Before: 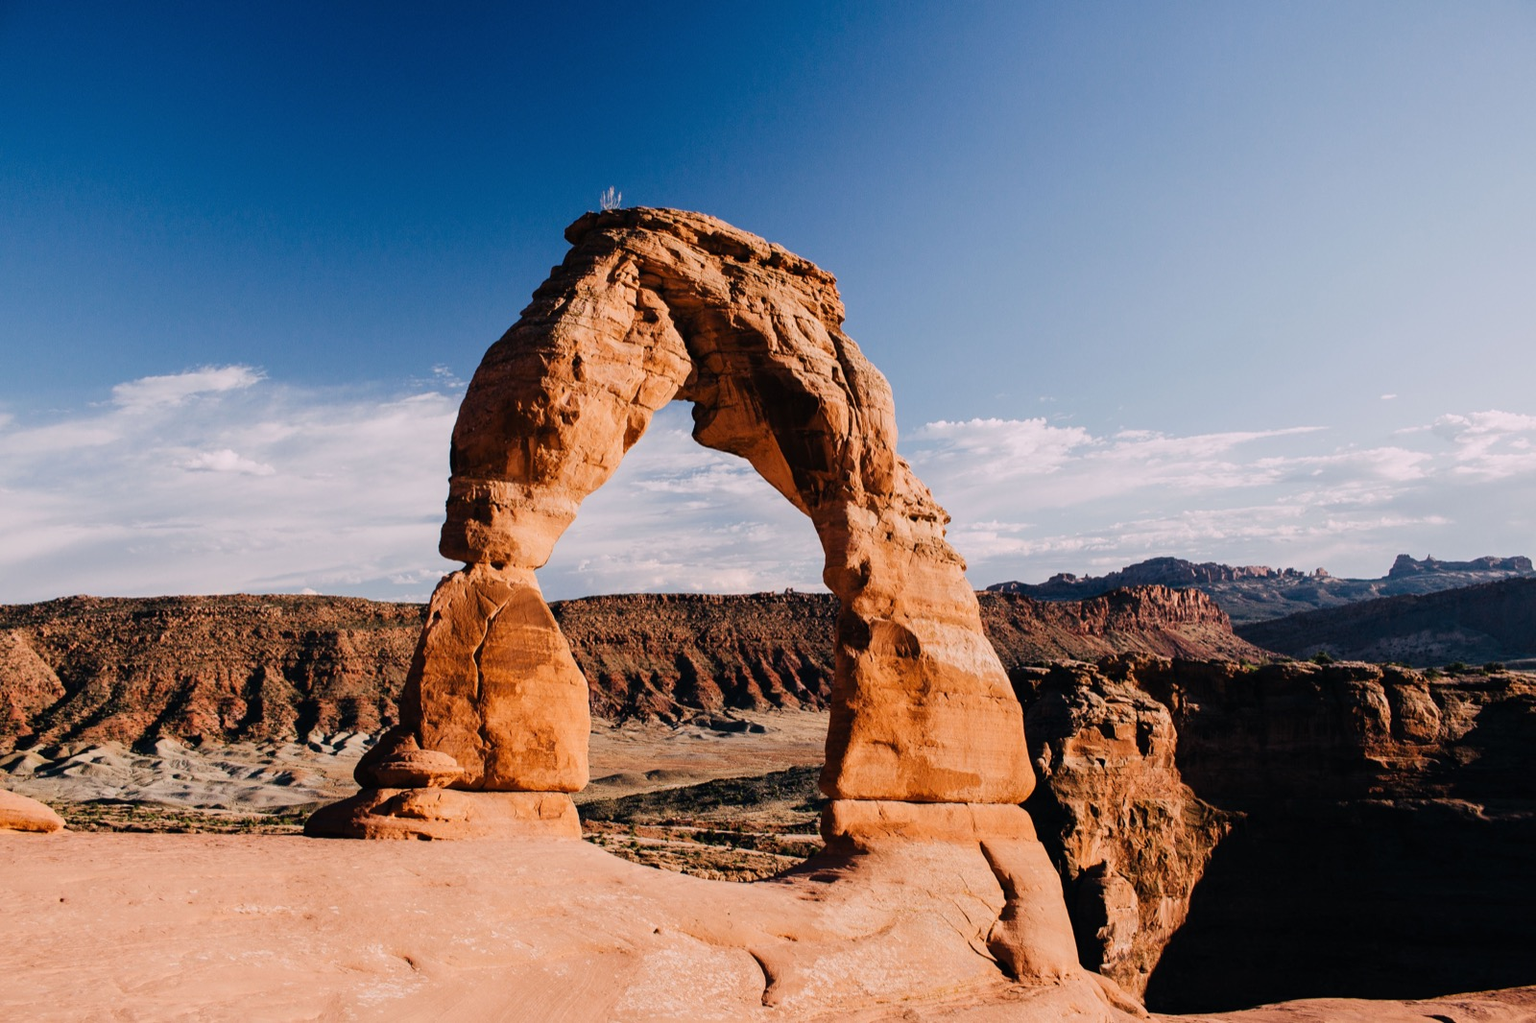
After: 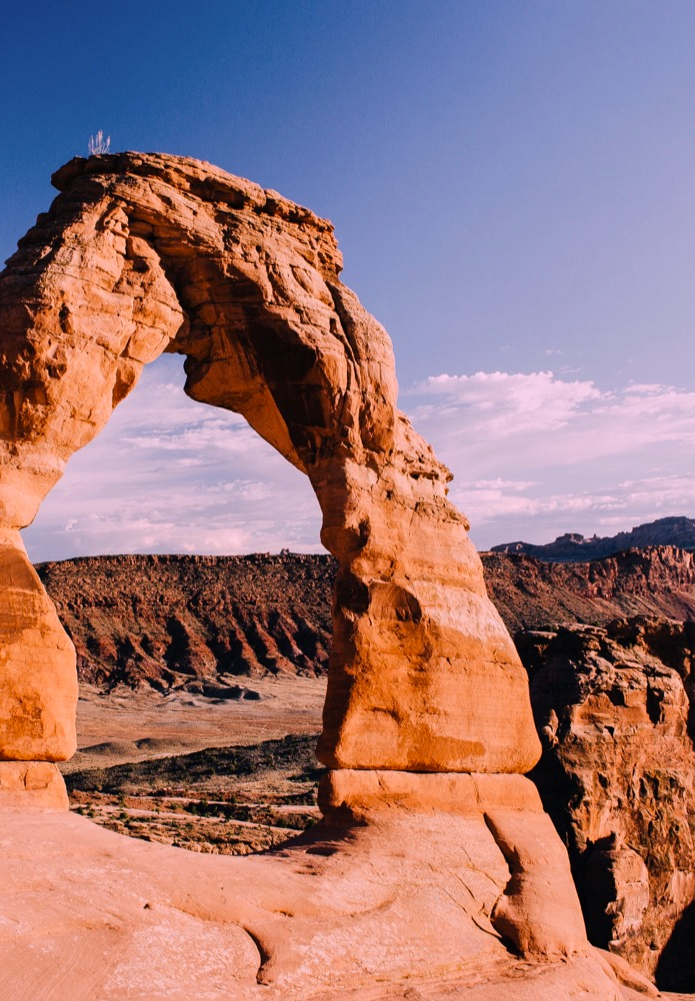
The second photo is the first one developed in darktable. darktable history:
exposure: compensate highlight preservation false
crop: left 33.577%, top 6.03%, right 22.943%
shadows and highlights: shadows 31.8, highlights -31.26, highlights color adjustment 53.45%, soften with gaussian
color calibration: output R [1.063, -0.012, -0.003, 0], output B [-0.079, 0.047, 1, 0], illuminant as shot in camera, x 0.358, y 0.373, temperature 4628.91 K
